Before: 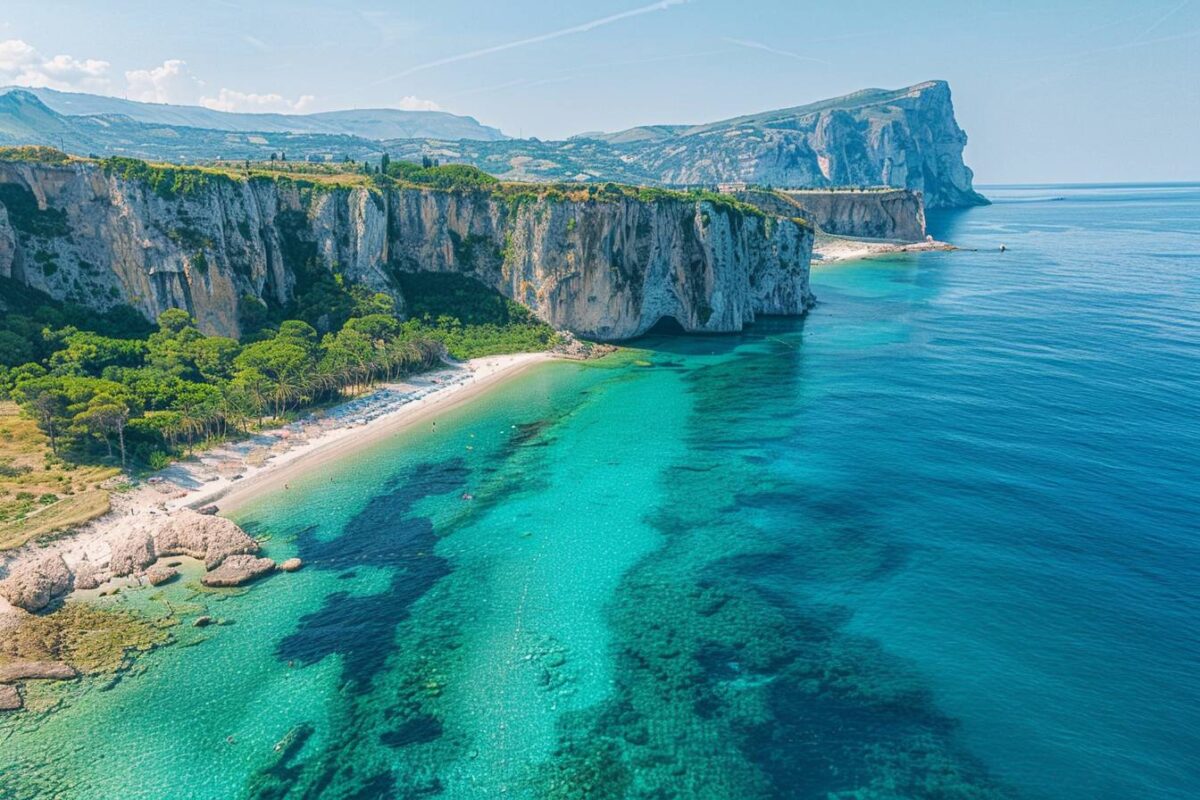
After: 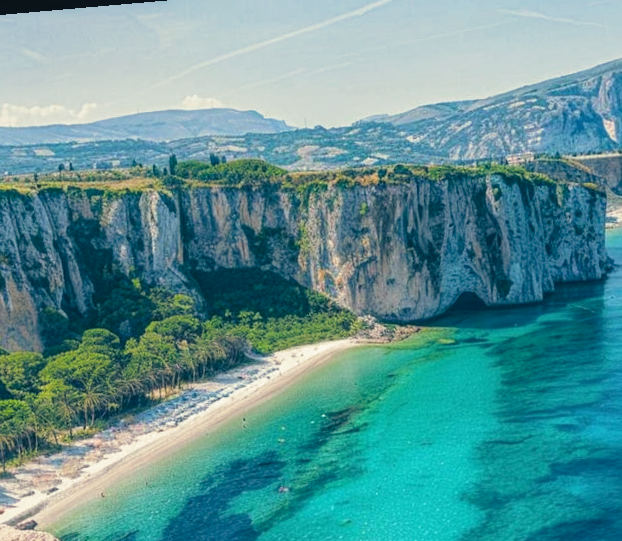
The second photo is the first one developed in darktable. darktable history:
local contrast: detail 110%
rotate and perspective: rotation -4.98°, automatic cropping off
crop: left 17.835%, top 7.675%, right 32.881%, bottom 32.213%
split-toning: shadows › hue 216°, shadows › saturation 1, highlights › hue 57.6°, balance -33.4
